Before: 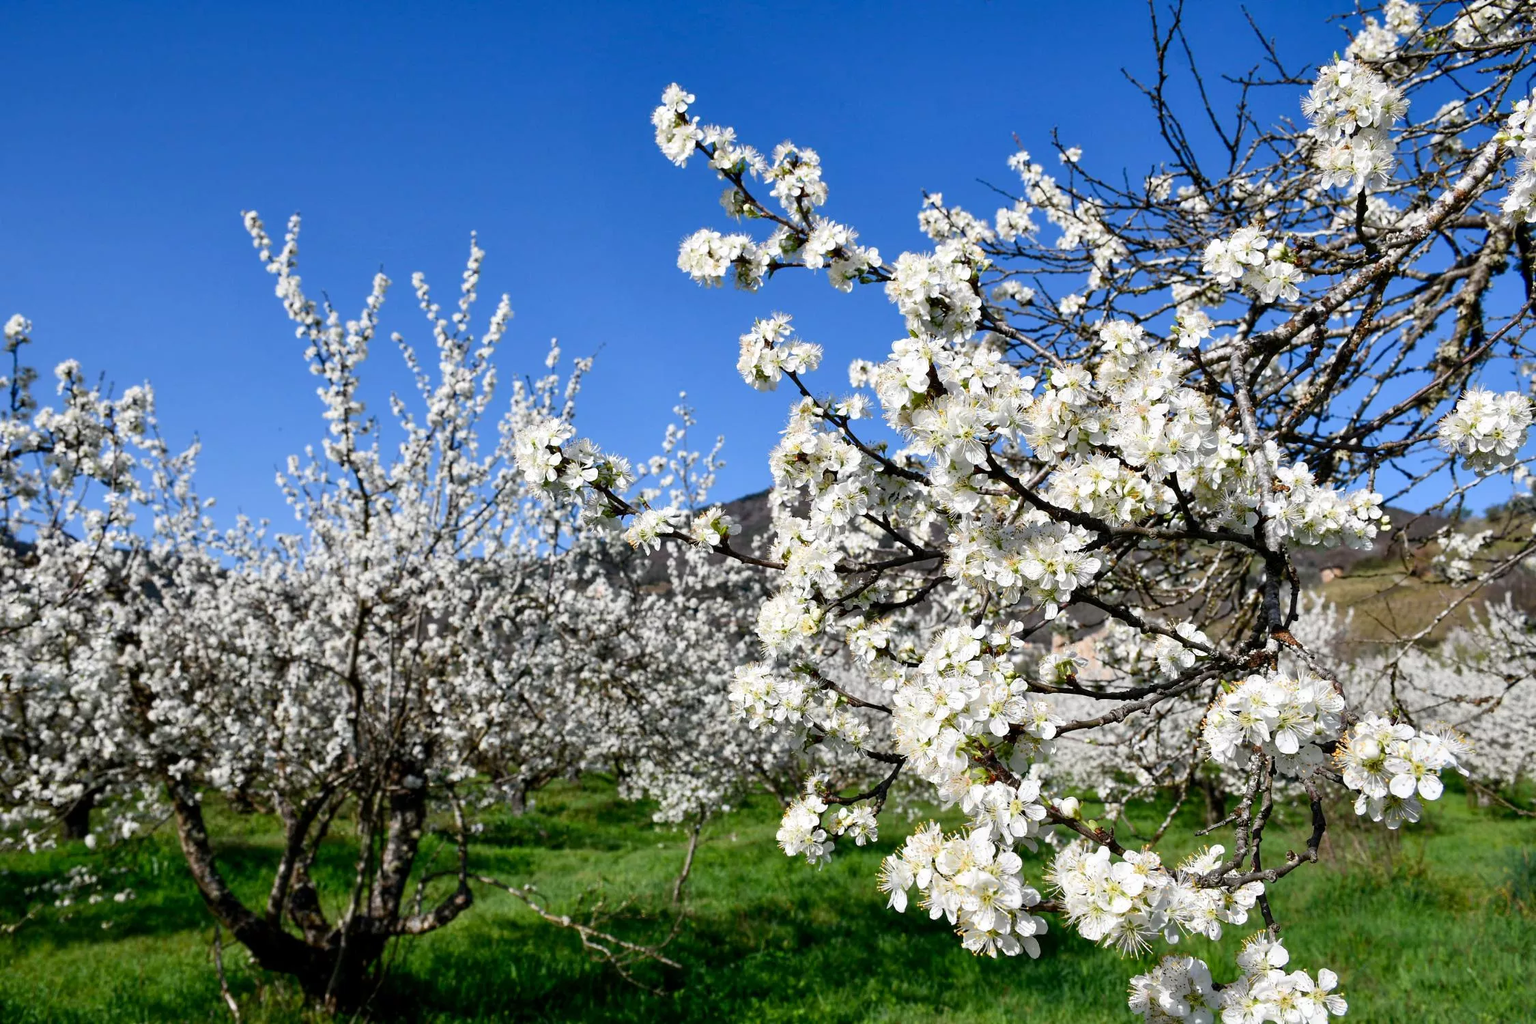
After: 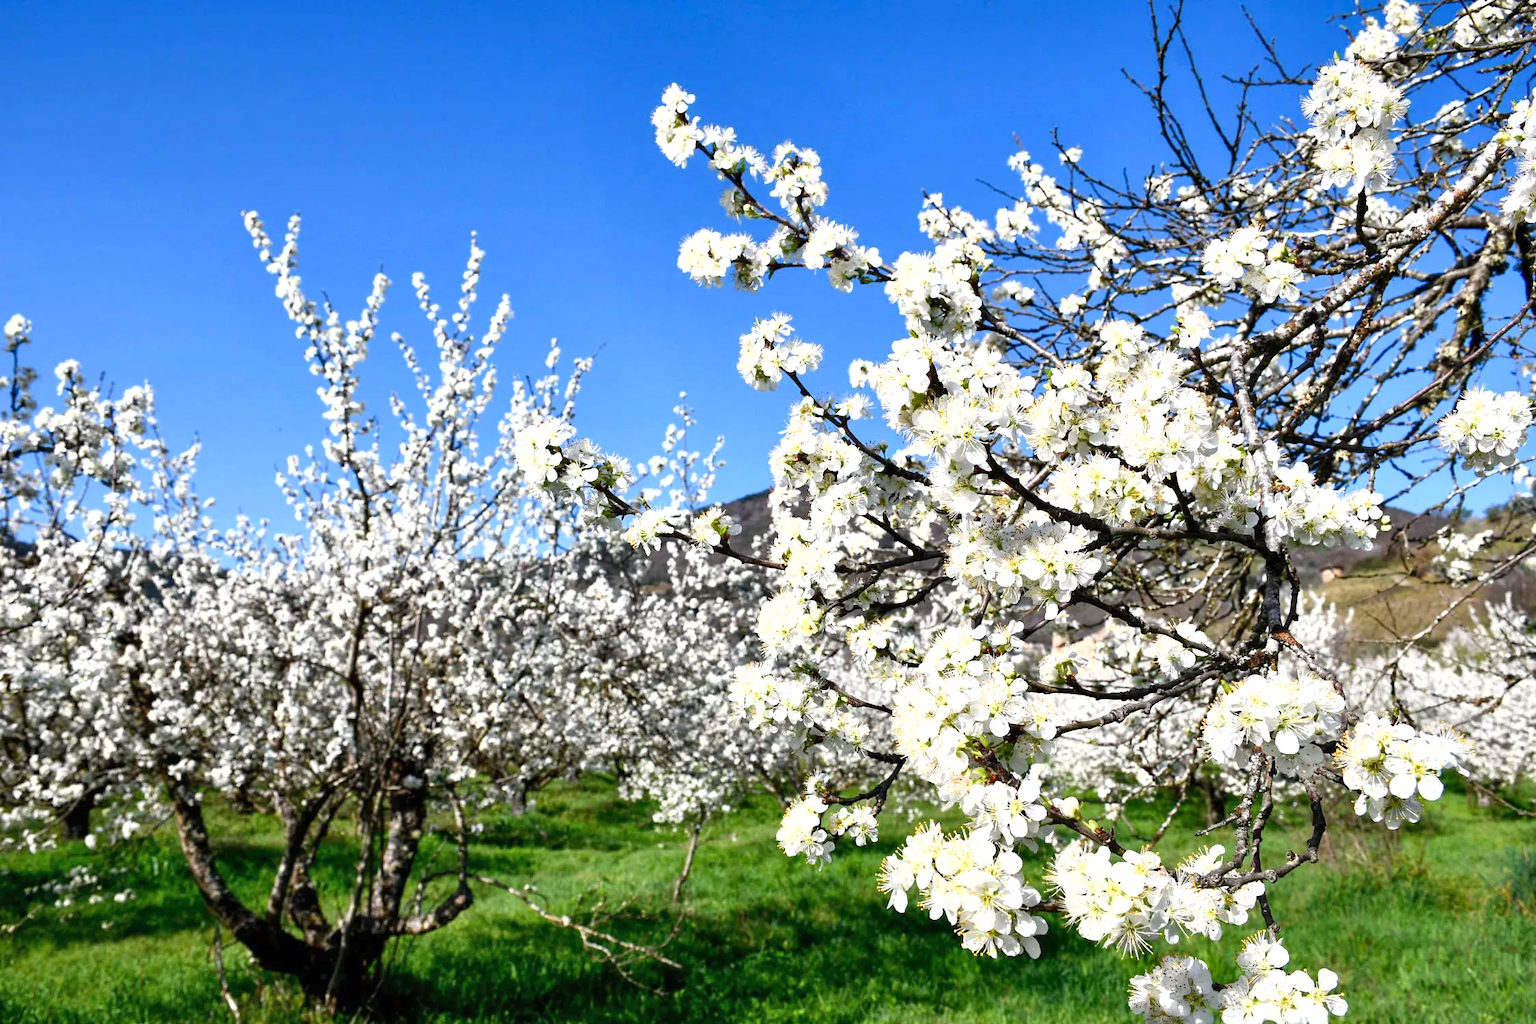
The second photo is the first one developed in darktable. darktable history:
exposure: black level correction 0, exposure 0.7 EV, compensate exposure bias true, compensate highlight preservation false
shadows and highlights: radius 125.46, shadows 30.51, highlights -30.51, low approximation 0.01, soften with gaussian
